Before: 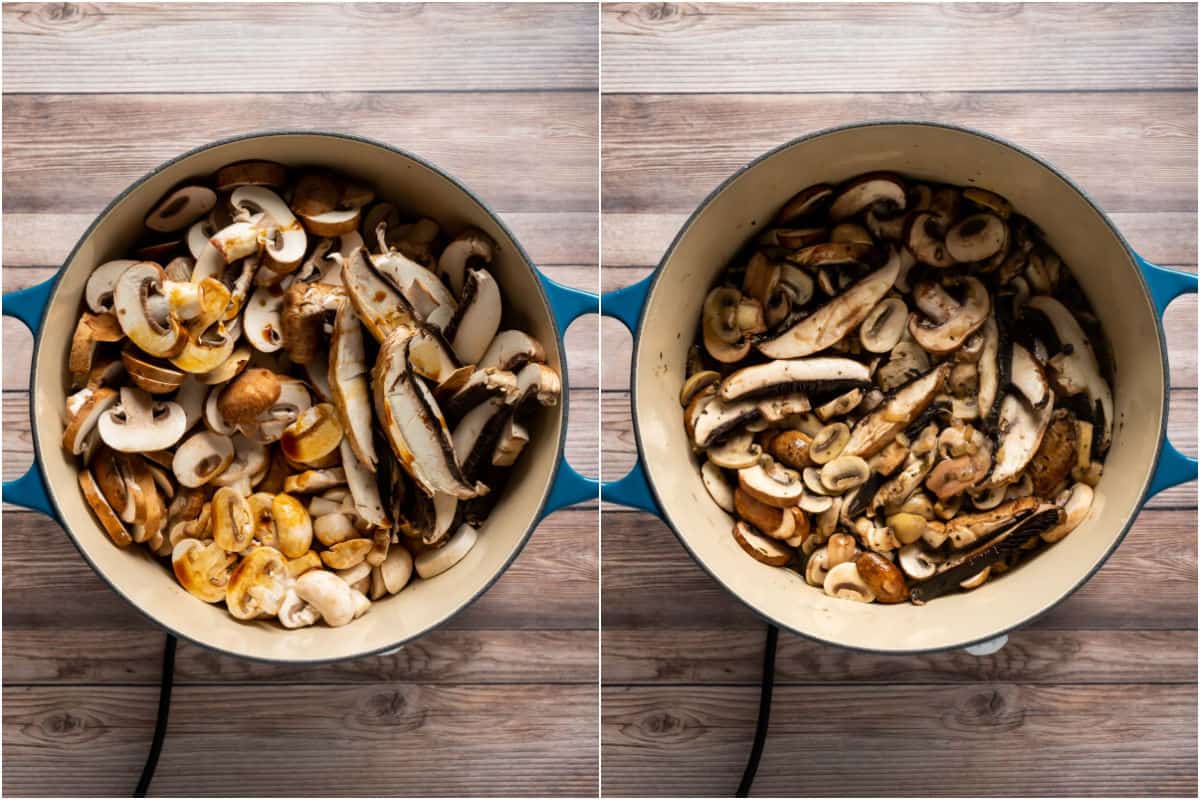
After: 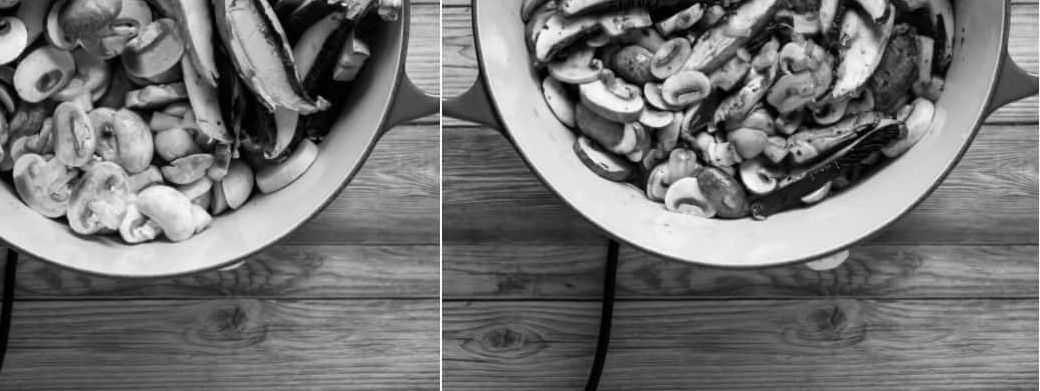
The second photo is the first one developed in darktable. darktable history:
monochrome: on, module defaults
crop and rotate: left 13.306%, top 48.129%, bottom 2.928%
